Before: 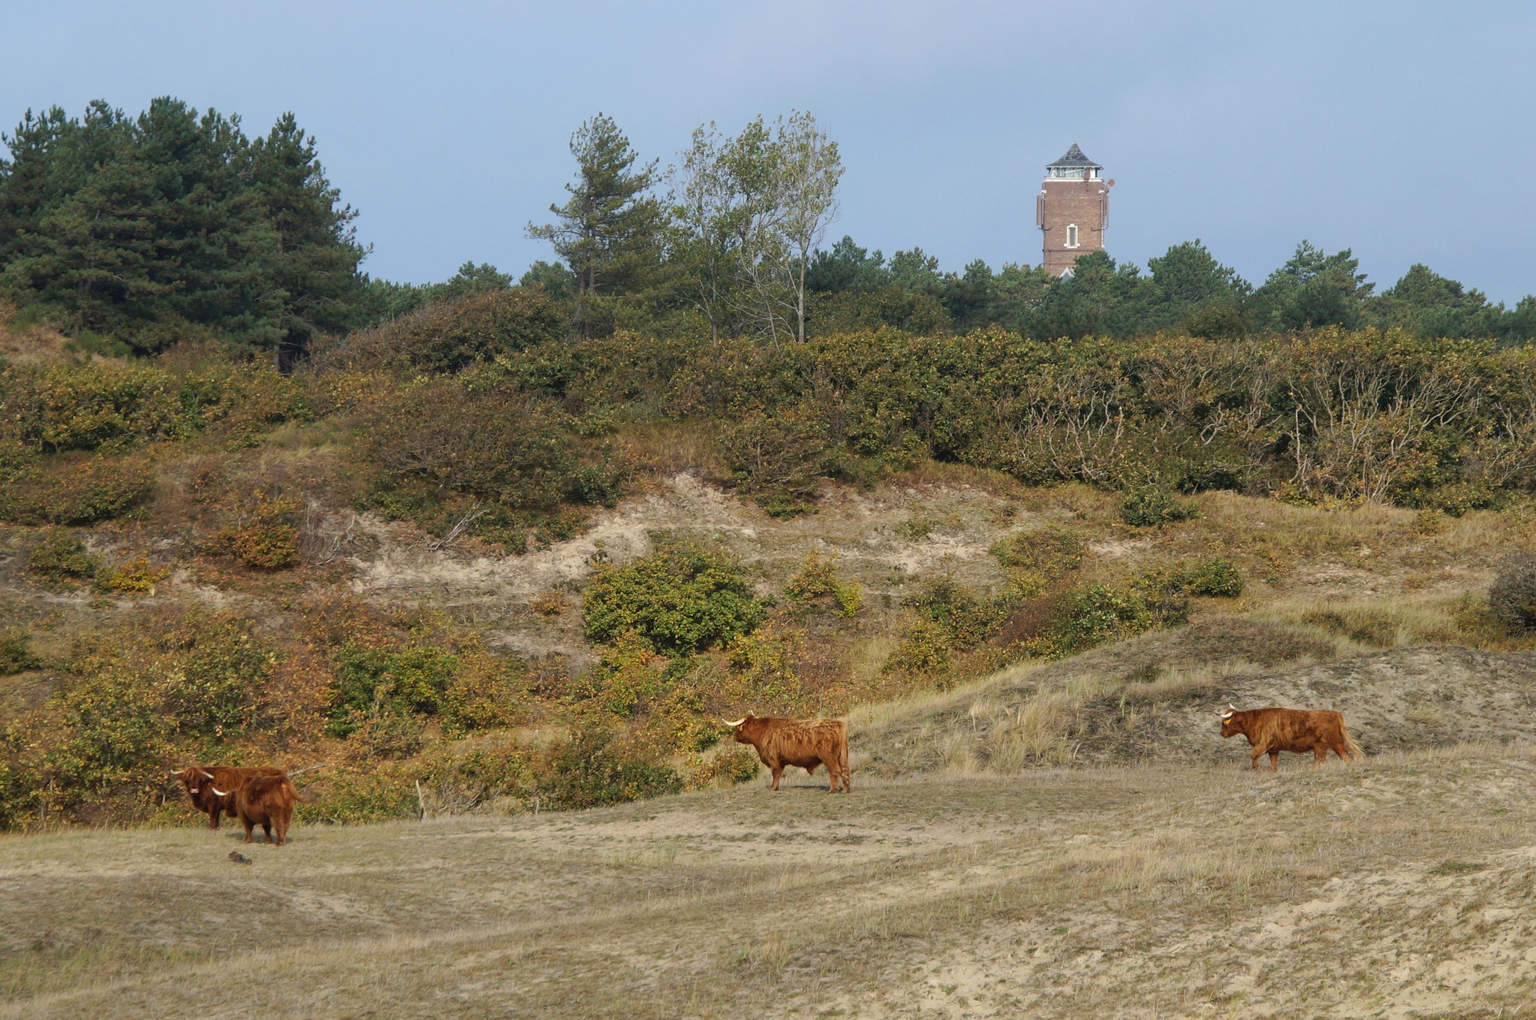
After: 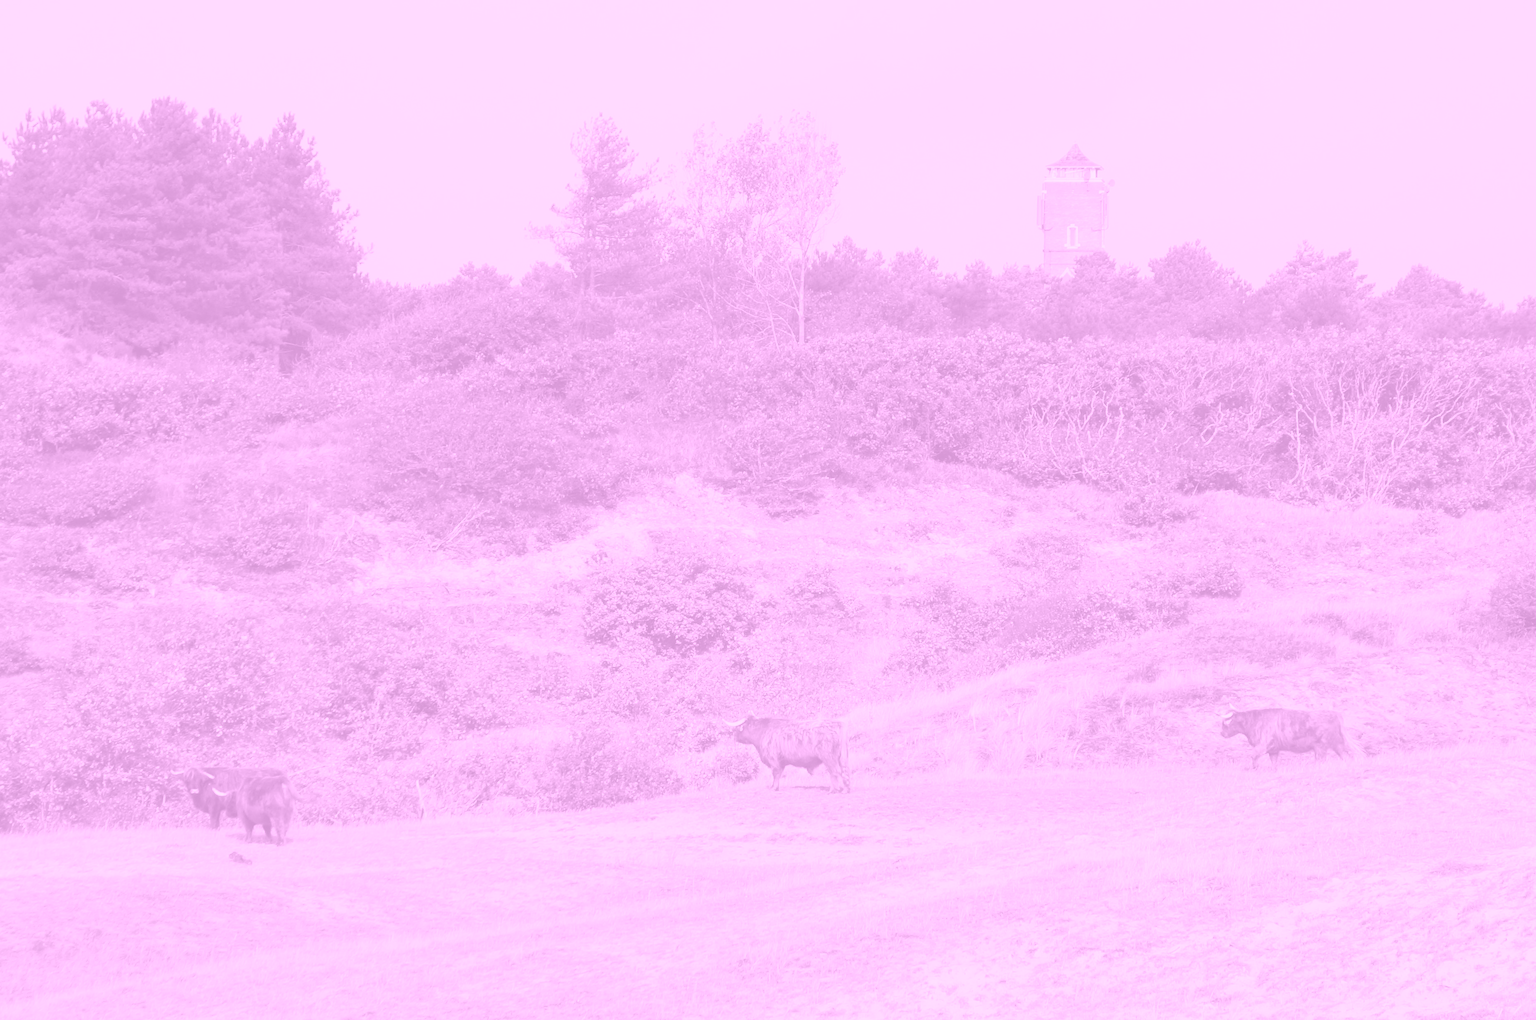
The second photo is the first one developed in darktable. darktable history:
colorize: hue 331.2°, saturation 75%, source mix 30.28%, lightness 70.52%, version 1
contrast brightness saturation: contrast 0.2, brightness 0.16, saturation 0.22
